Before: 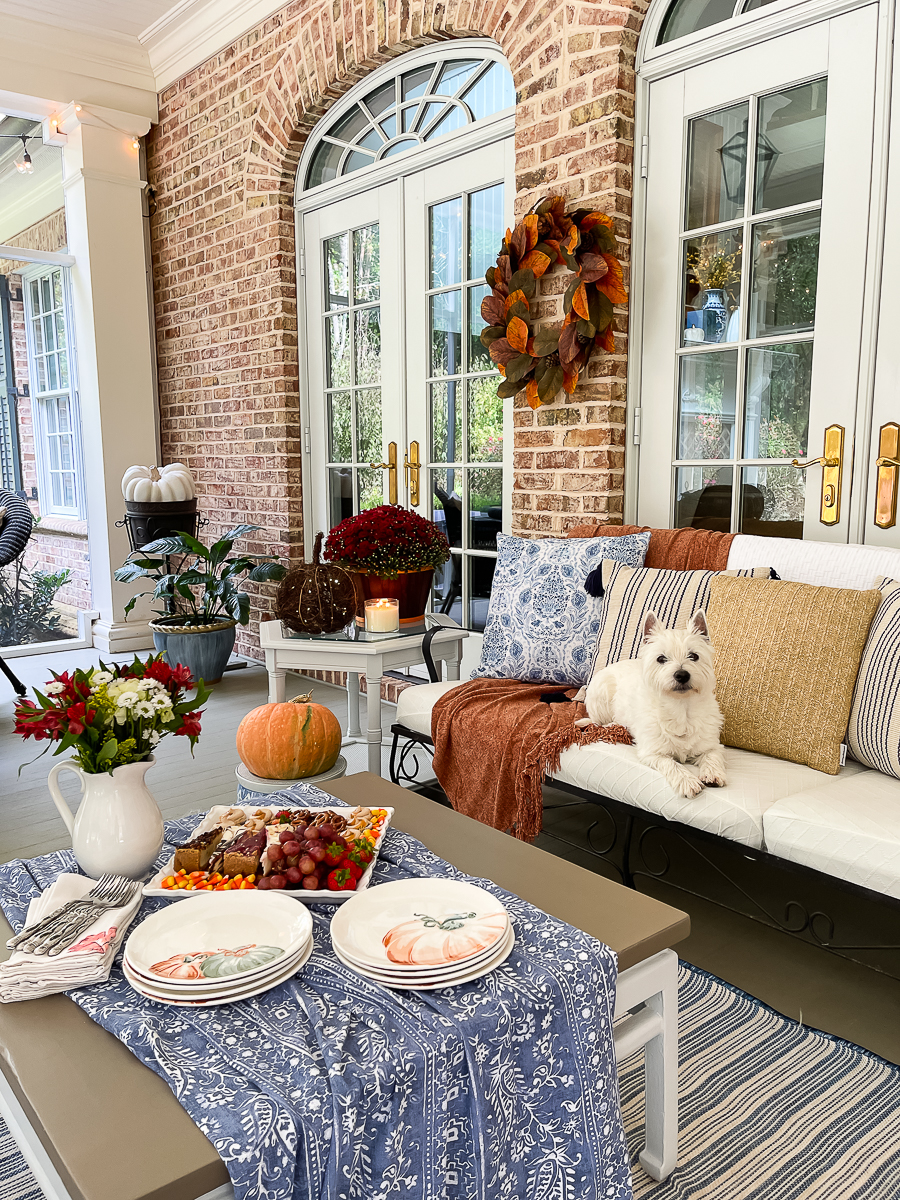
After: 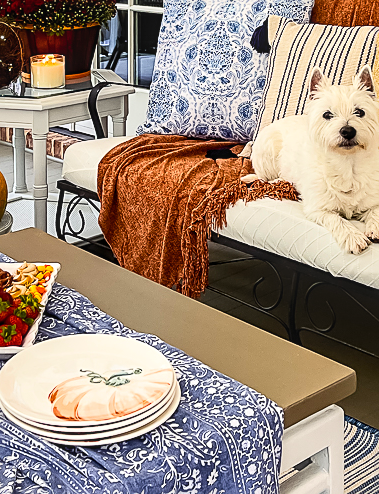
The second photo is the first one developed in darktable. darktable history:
crop: left 37.117%, top 45.335%, right 20.706%, bottom 13.419%
color balance rgb: shadows lift › chroma 3.346%, shadows lift › hue 277.96°, perceptual saturation grading › global saturation 25.234%, global vibrance 20%
sharpen: amount 0.496
contrast brightness saturation: contrast 0.235, brightness 0.091
local contrast: on, module defaults
